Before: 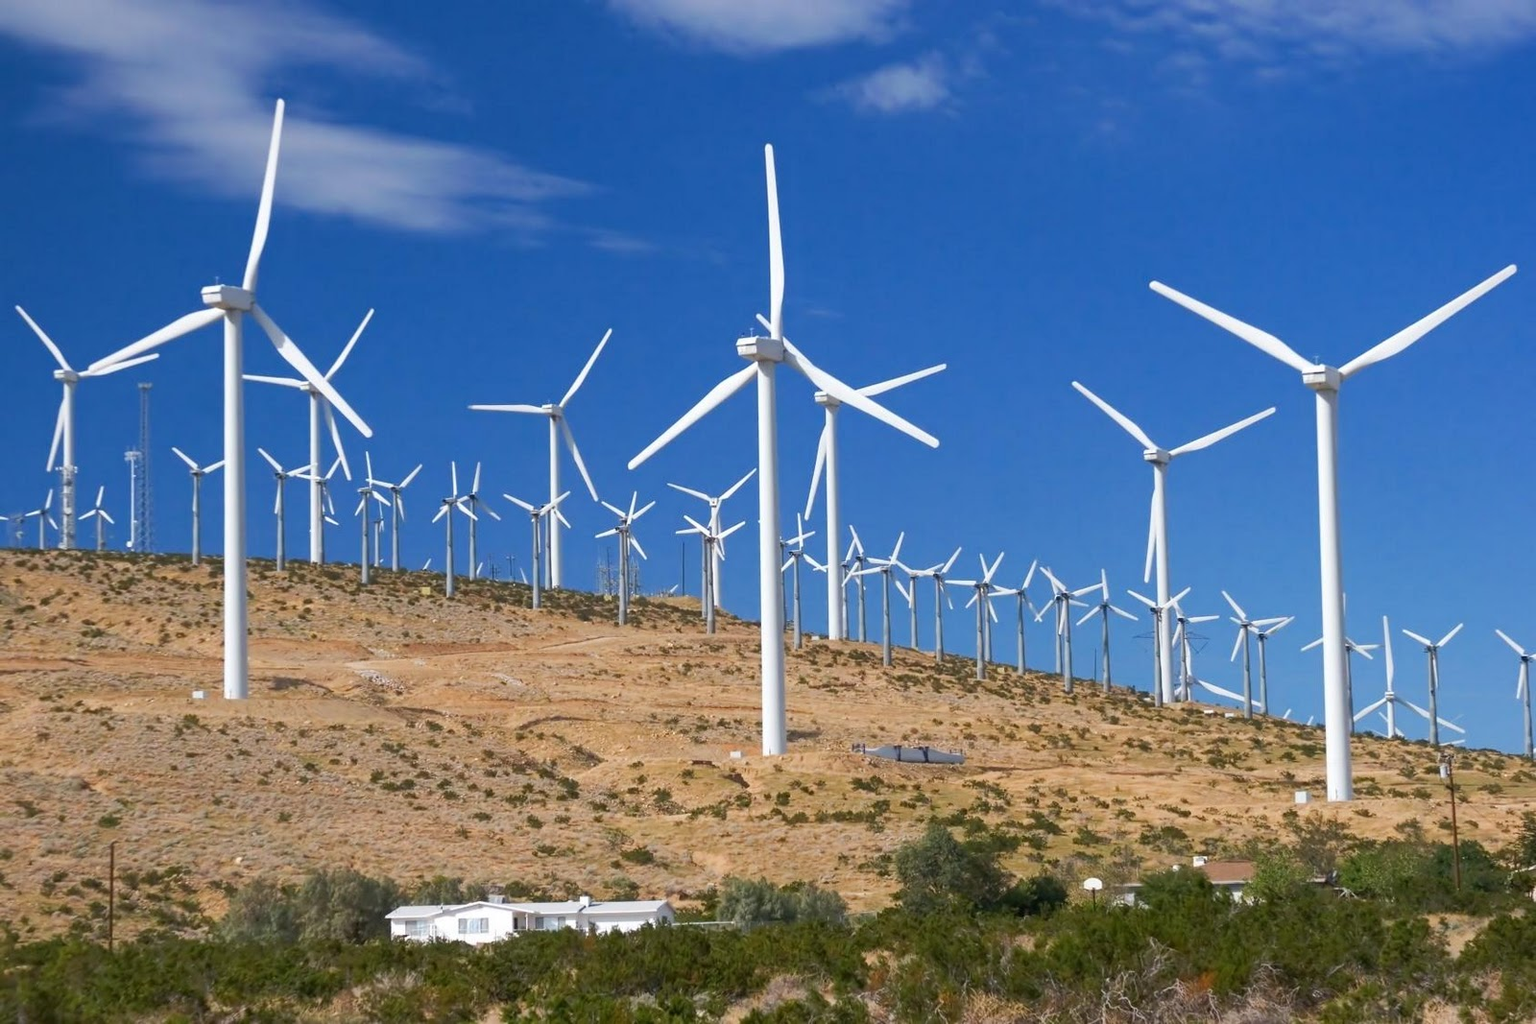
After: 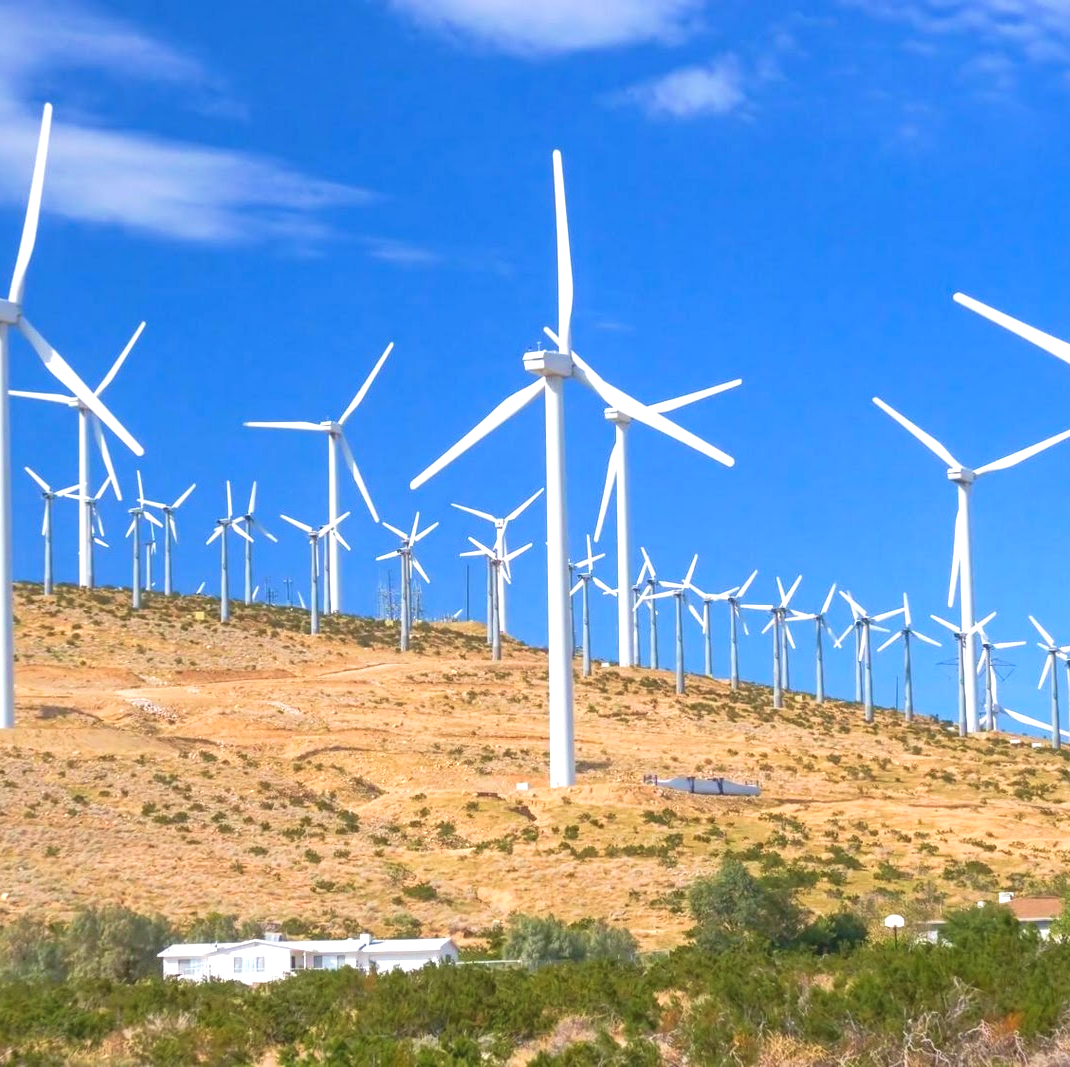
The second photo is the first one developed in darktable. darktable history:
contrast brightness saturation: contrast -0.294
crop and rotate: left 15.252%, right 17.814%
local contrast: on, module defaults
velvia: on, module defaults
exposure: black level correction 0, exposure 1.2 EV, compensate highlight preservation false
